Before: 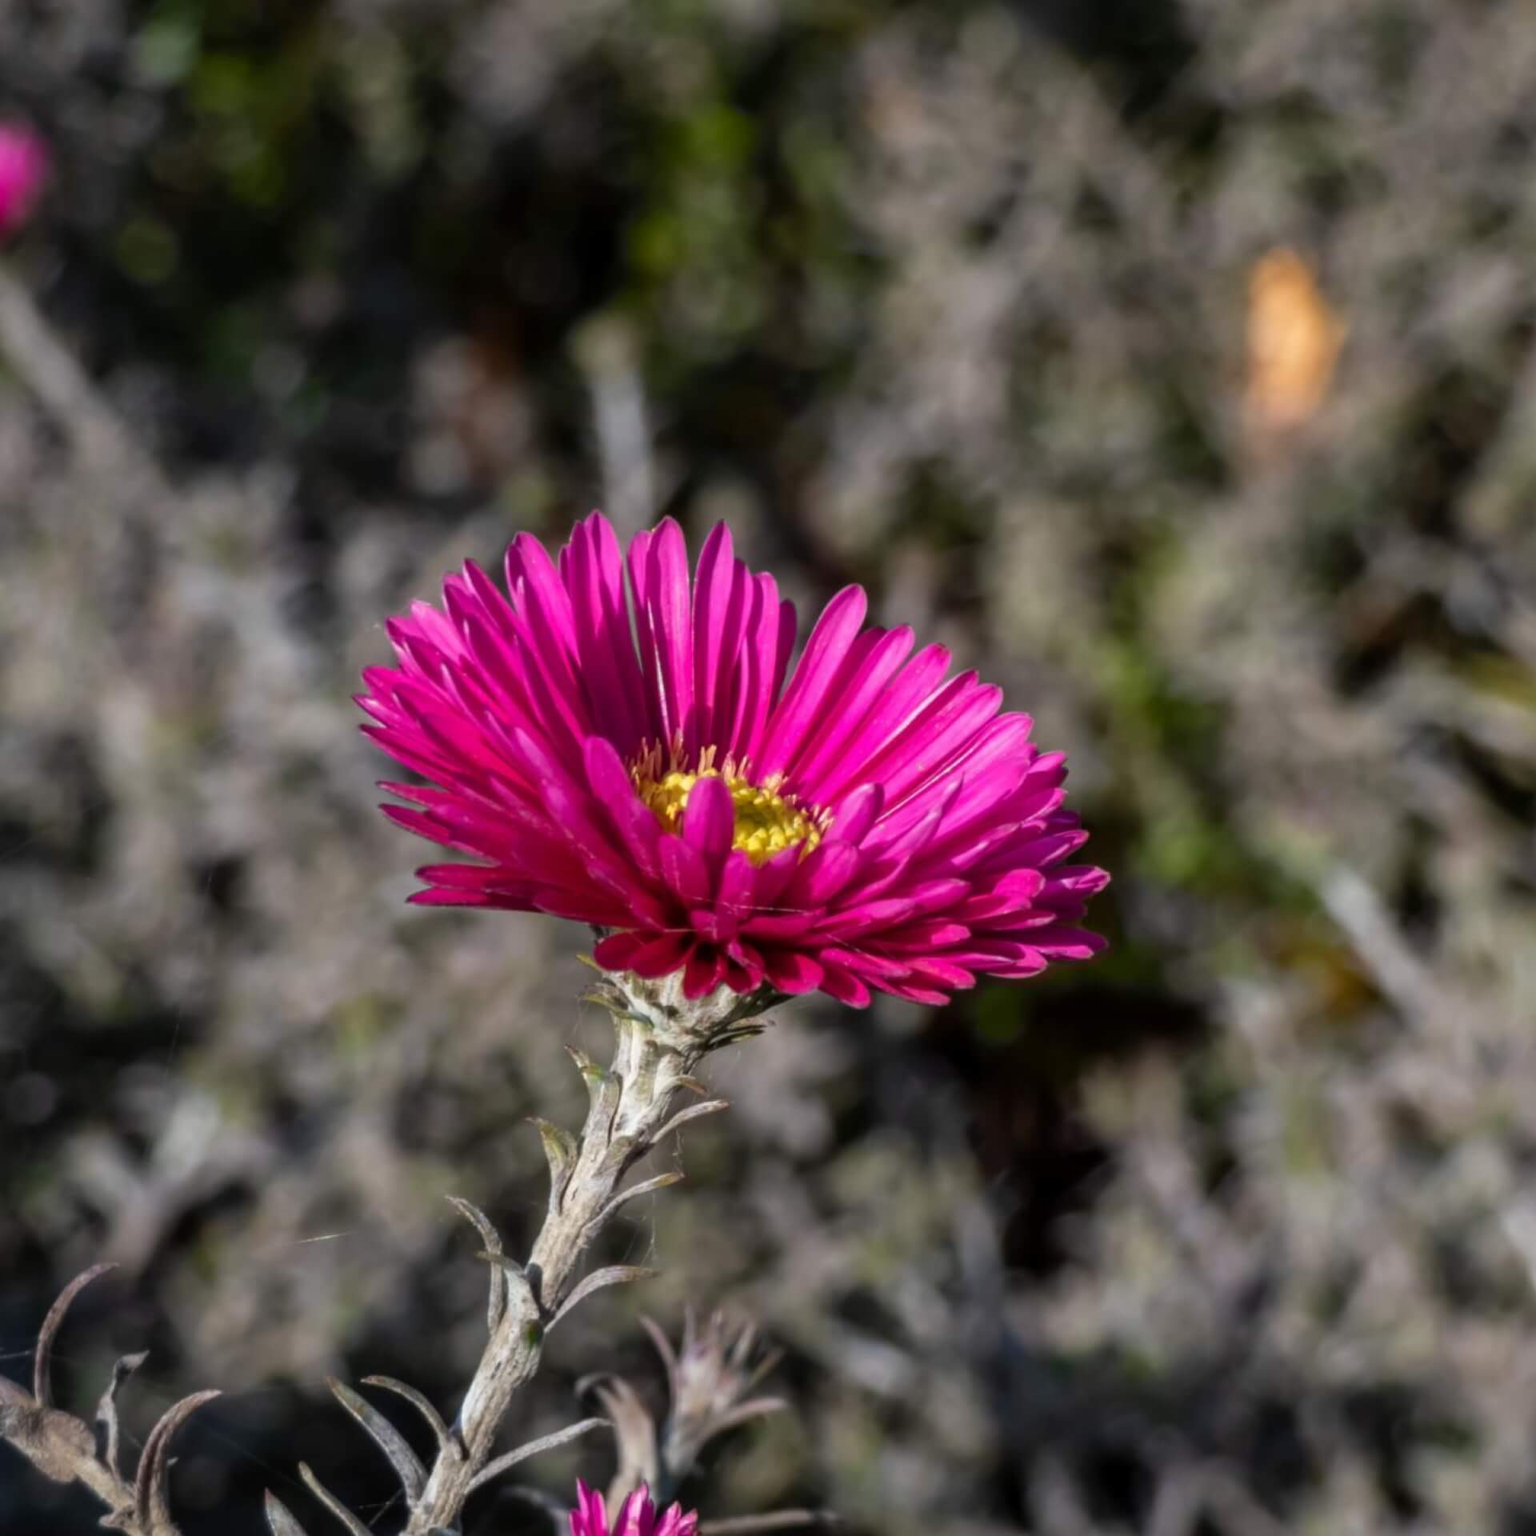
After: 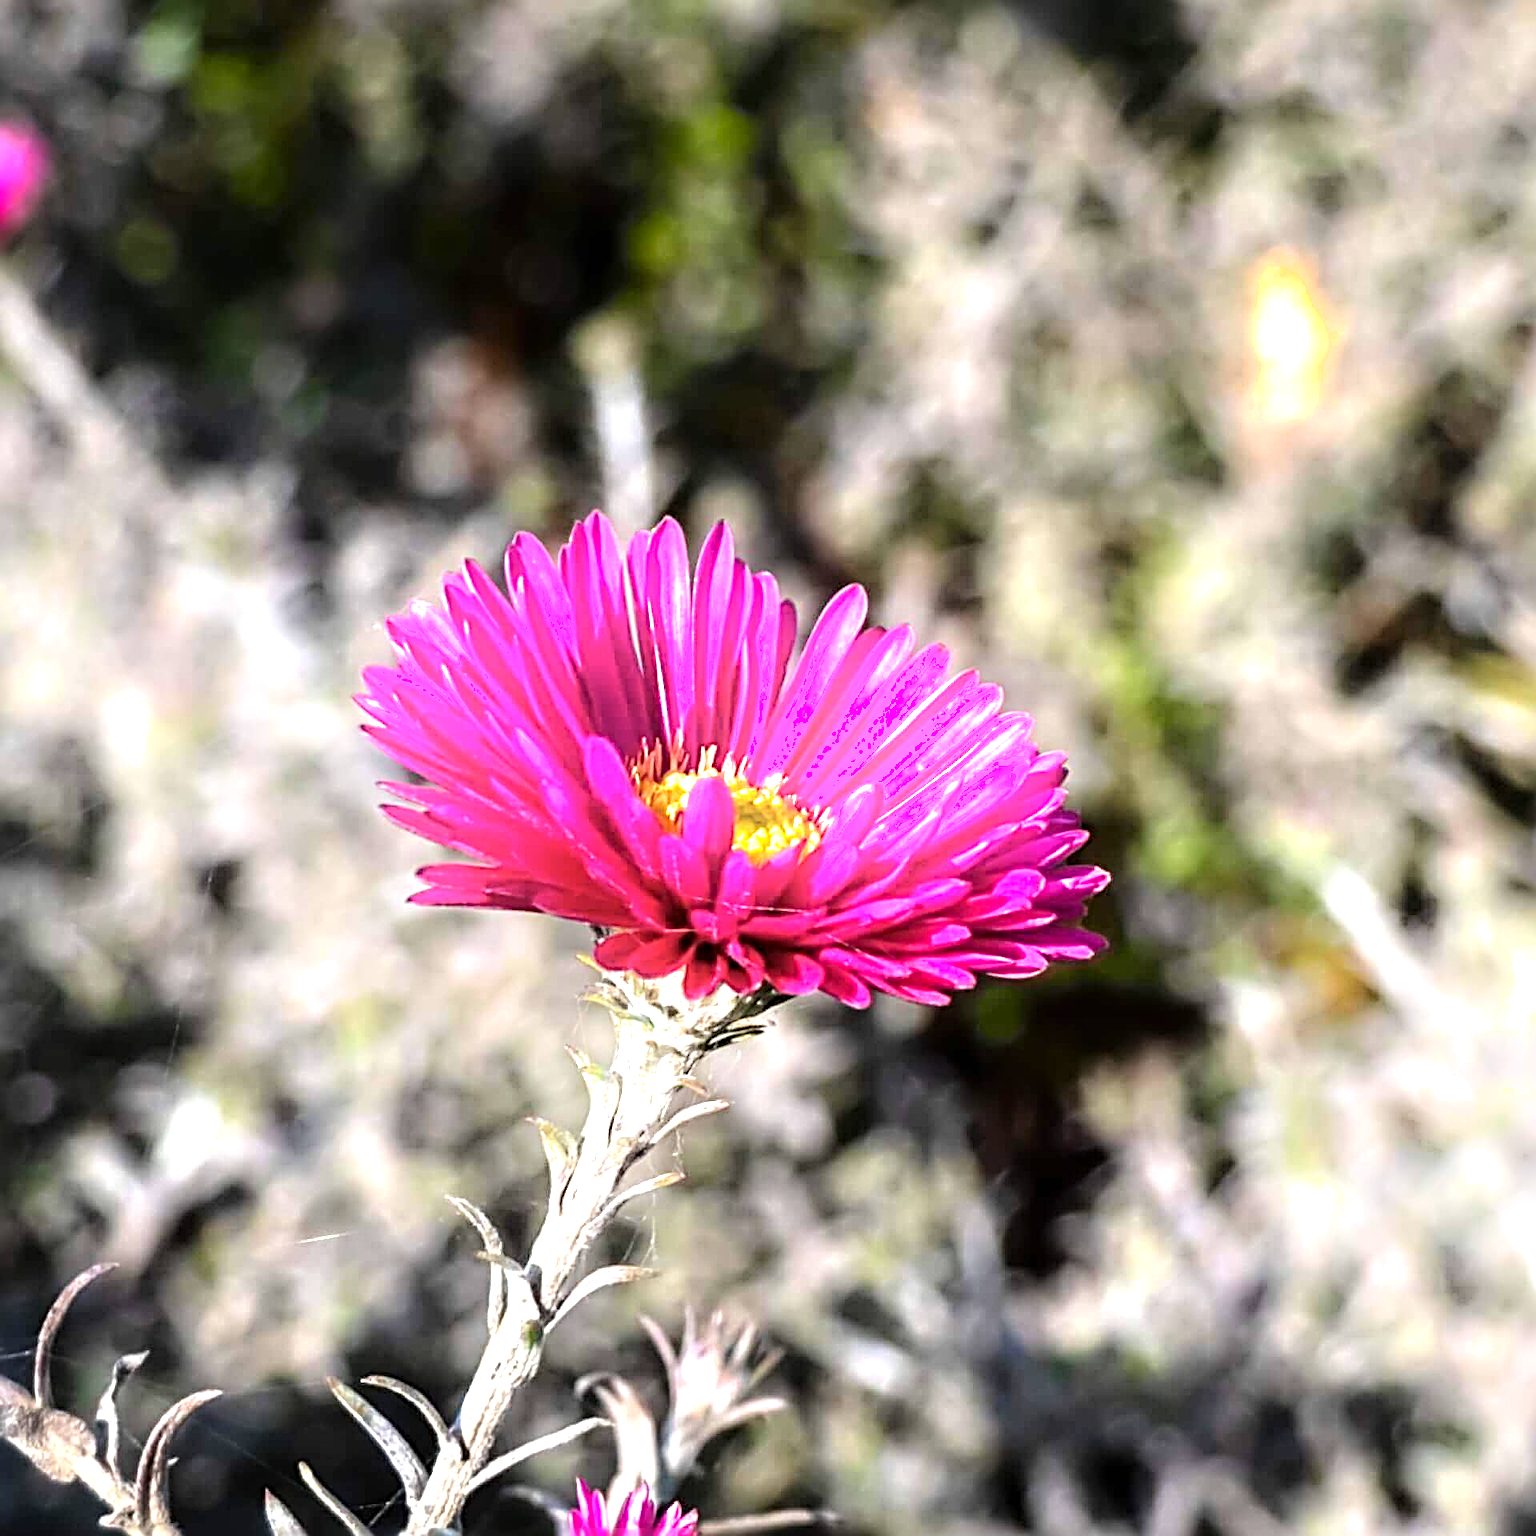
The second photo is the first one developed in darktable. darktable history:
shadows and highlights: shadows -38.56, highlights 62.42, highlights color adjustment 49.4%, soften with gaussian
tone equalizer: -8 EV -0.773 EV, -7 EV -0.709 EV, -6 EV -0.633 EV, -5 EV -0.371 EV, -3 EV 0.381 EV, -2 EV 0.6 EV, -1 EV 0.683 EV, +0 EV 0.74 EV
sharpen: radius 3.74, amount 0.931
exposure: black level correction 0, exposure 1.2 EV, compensate exposure bias true, compensate highlight preservation false
